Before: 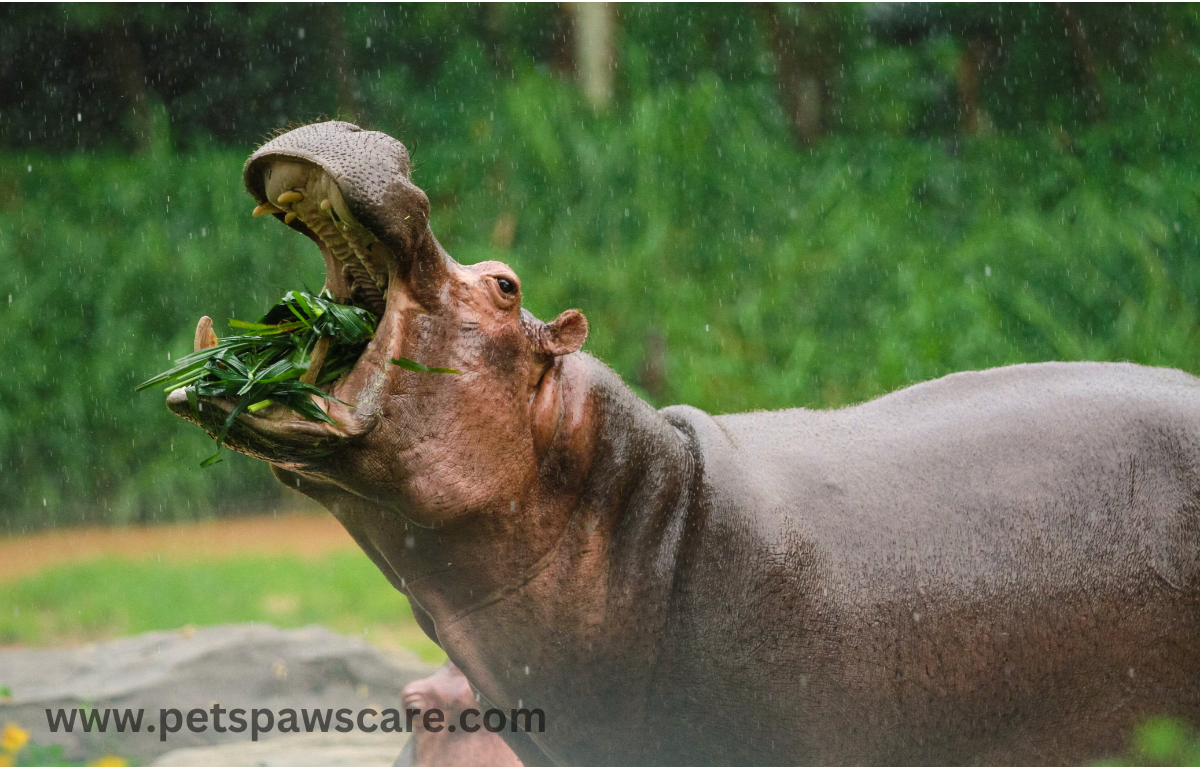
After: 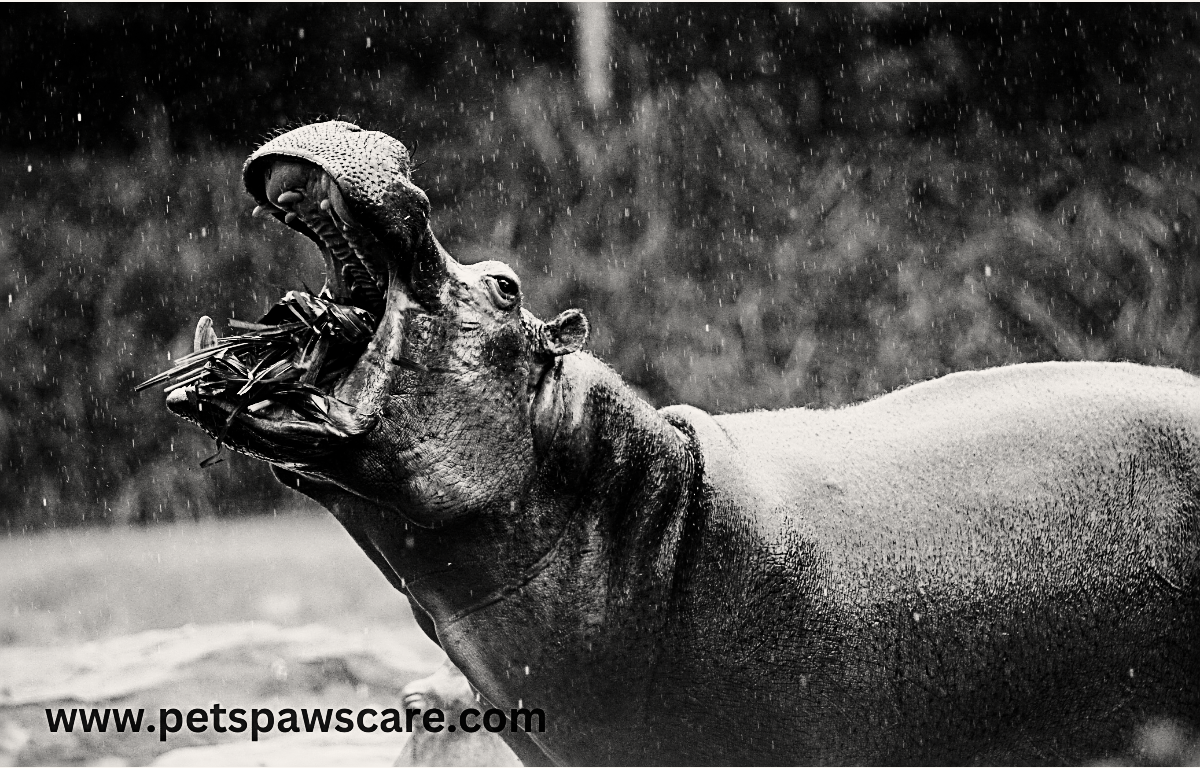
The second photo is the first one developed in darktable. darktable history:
base curve: curves: ch0 [(0, 0) (0.007, 0.004) (0.027, 0.03) (0.046, 0.07) (0.207, 0.54) (0.442, 0.872) (0.673, 0.972) (1, 1)], preserve colors none
sharpen: radius 2.822, amount 0.704
contrast brightness saturation: contrast -0.03, brightness -0.606, saturation -0.999
color balance rgb: shadows lift › luminance -20.118%, perceptual saturation grading › global saturation 36.928%, perceptual saturation grading › shadows 35.392%, global vibrance 20%
color correction: highlights a* 0.815, highlights b* 2.87, saturation 1.09
